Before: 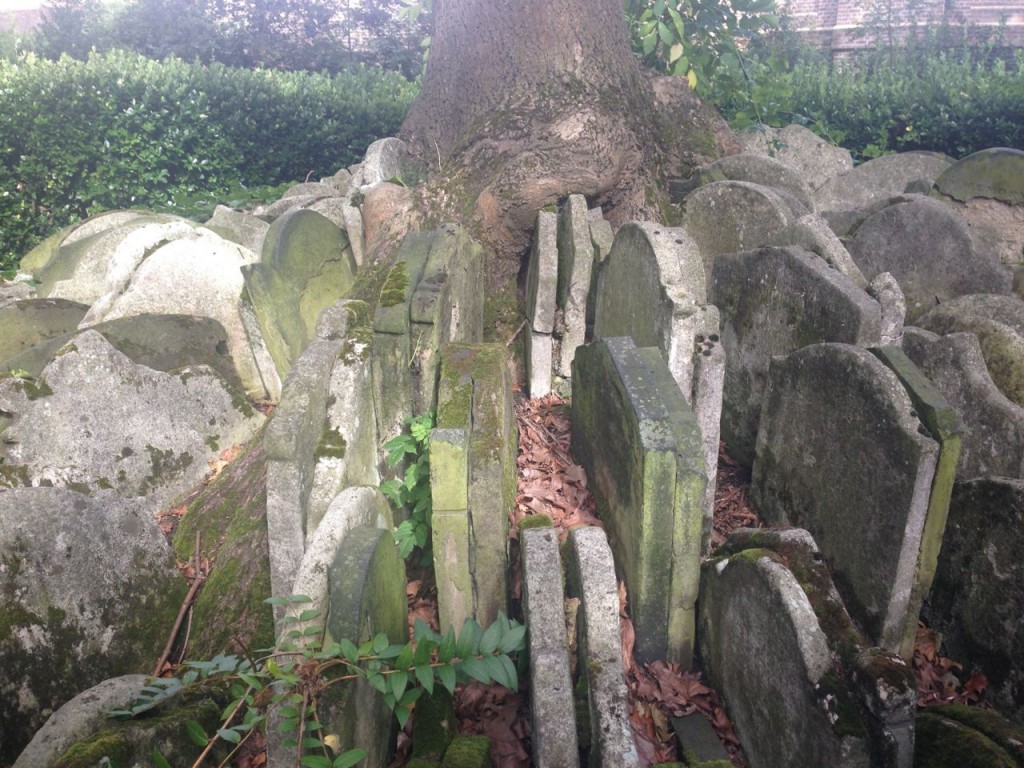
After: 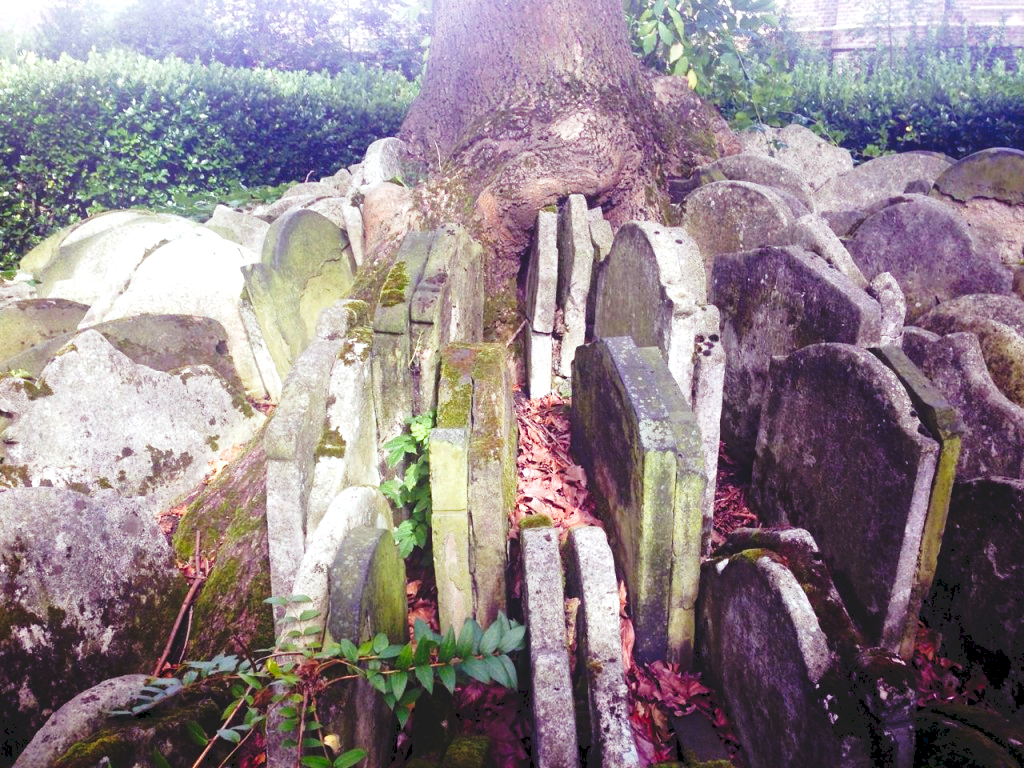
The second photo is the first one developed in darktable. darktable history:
color balance rgb: shadows lift › luminance -21.66%, shadows lift › chroma 8.98%, shadows lift › hue 283.37°, power › chroma 1.55%, power › hue 25.59°, highlights gain › luminance 6.08%, highlights gain › chroma 2.55%, highlights gain › hue 90°, global offset › luminance -0.87%, perceptual saturation grading › global saturation 27.49%, perceptual saturation grading › highlights -28.39%, perceptual saturation grading › mid-tones 15.22%, perceptual saturation grading › shadows 33.98%, perceptual brilliance grading › highlights 10%, perceptual brilliance grading › mid-tones 5%
tone curve: curves: ch0 [(0, 0) (0.003, 0.108) (0.011, 0.108) (0.025, 0.108) (0.044, 0.113) (0.069, 0.113) (0.1, 0.121) (0.136, 0.136) (0.177, 0.16) (0.224, 0.192) (0.277, 0.246) (0.335, 0.324) (0.399, 0.419) (0.468, 0.518) (0.543, 0.622) (0.623, 0.721) (0.709, 0.815) (0.801, 0.893) (0.898, 0.949) (1, 1)], preserve colors none
color calibration: x 0.37, y 0.377, temperature 4289.93 K
